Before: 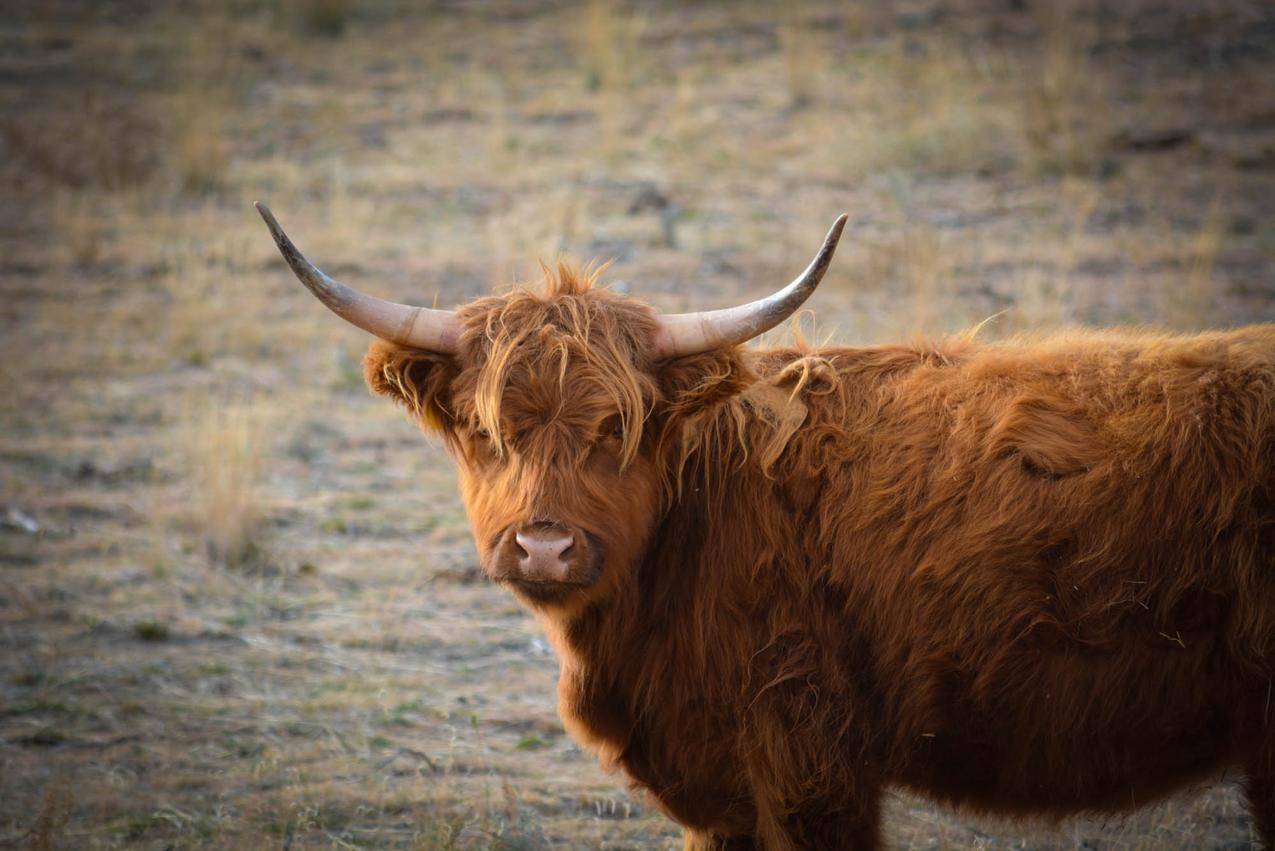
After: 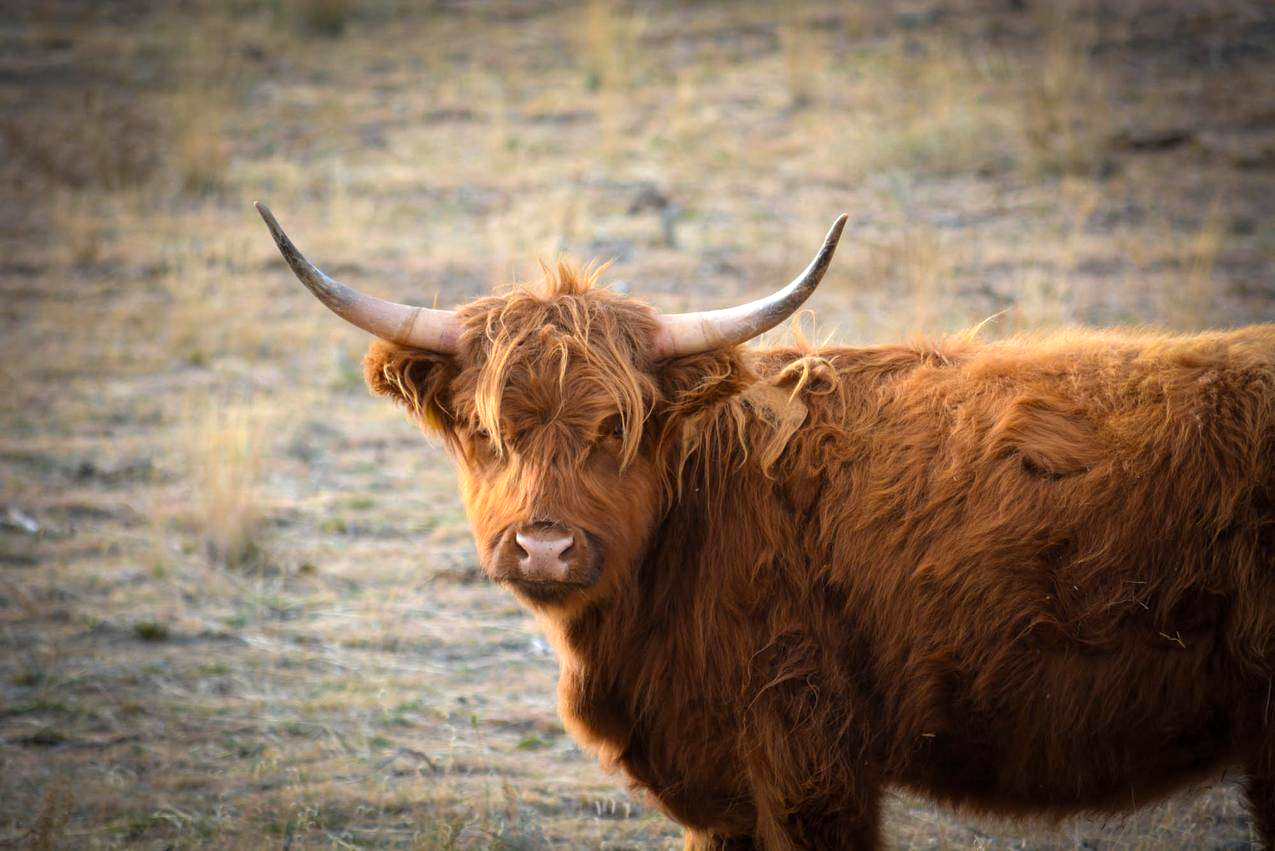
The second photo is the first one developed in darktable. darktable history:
exposure: black level correction 0.001, exposure 0.5 EV, compensate exposure bias true, compensate highlight preservation false
levels: mode automatic, black 0.023%, white 99.97%, levels [0.062, 0.494, 0.925]
